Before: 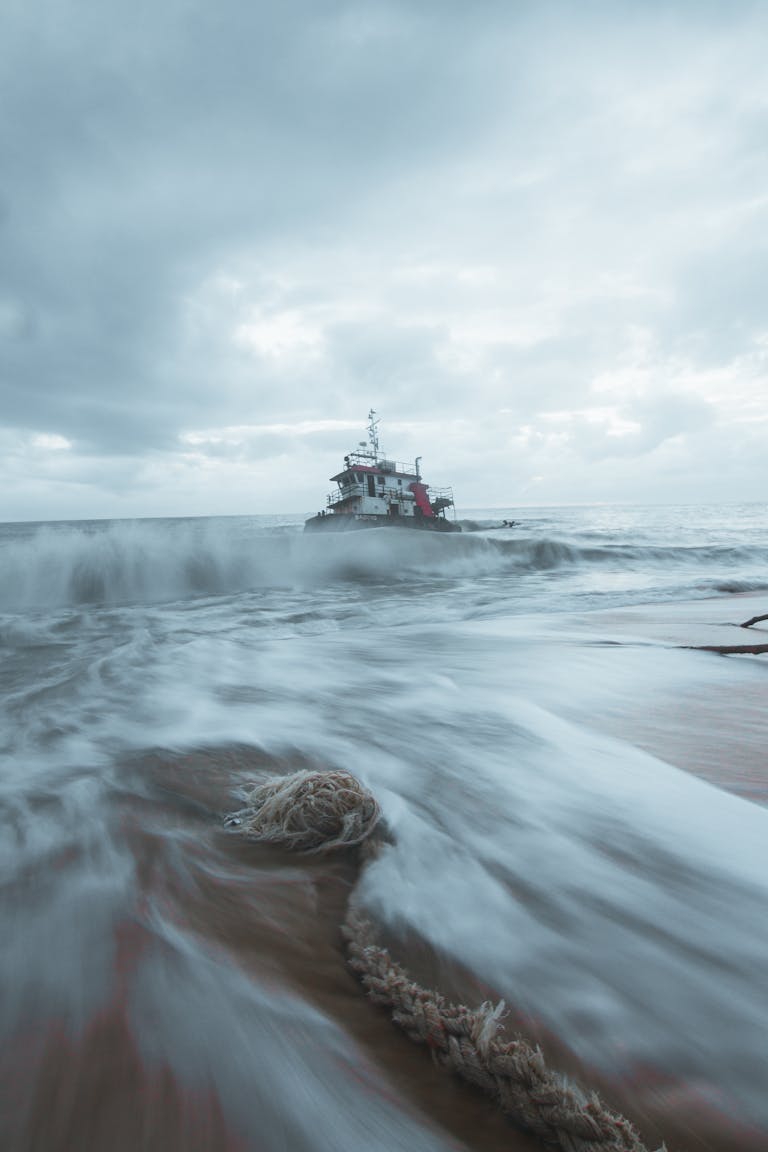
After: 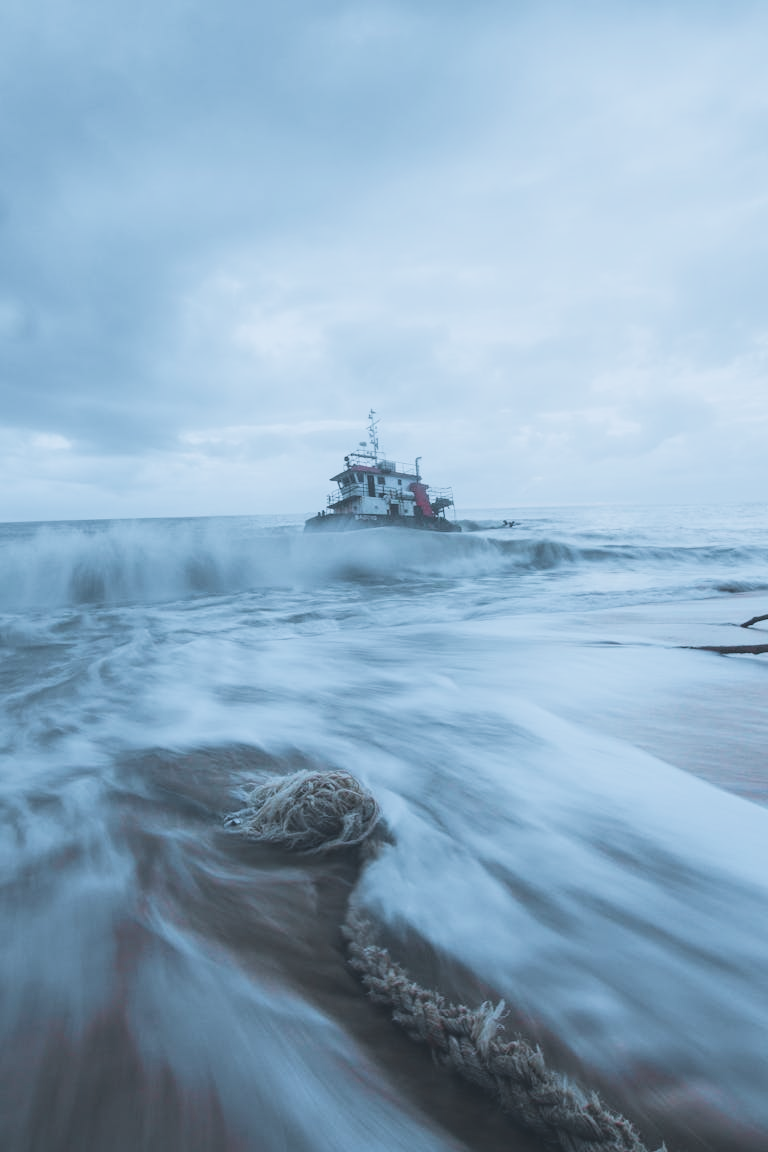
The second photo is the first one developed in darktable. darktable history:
color calibration: illuminant as shot in camera, x 0.383, y 0.38, temperature 3949.15 K, gamut compression 1.66
local contrast: highlights 100%, shadows 100%, detail 120%, midtone range 0.2
exposure: black level correction -0.041, exposure 0.064 EV, compensate highlight preservation false
white balance: emerald 1
filmic rgb: black relative exposure -5 EV, hardness 2.88, contrast 1.3, highlights saturation mix -30%
